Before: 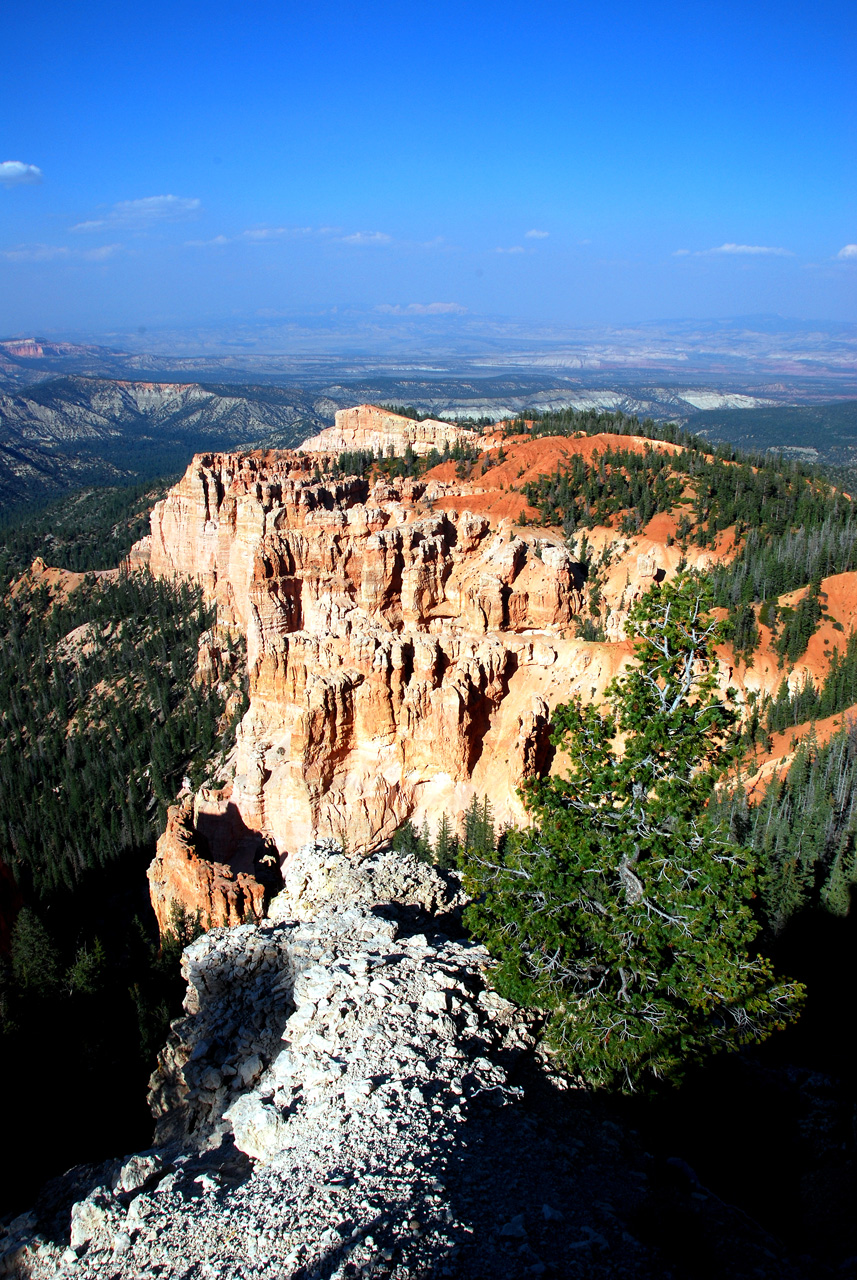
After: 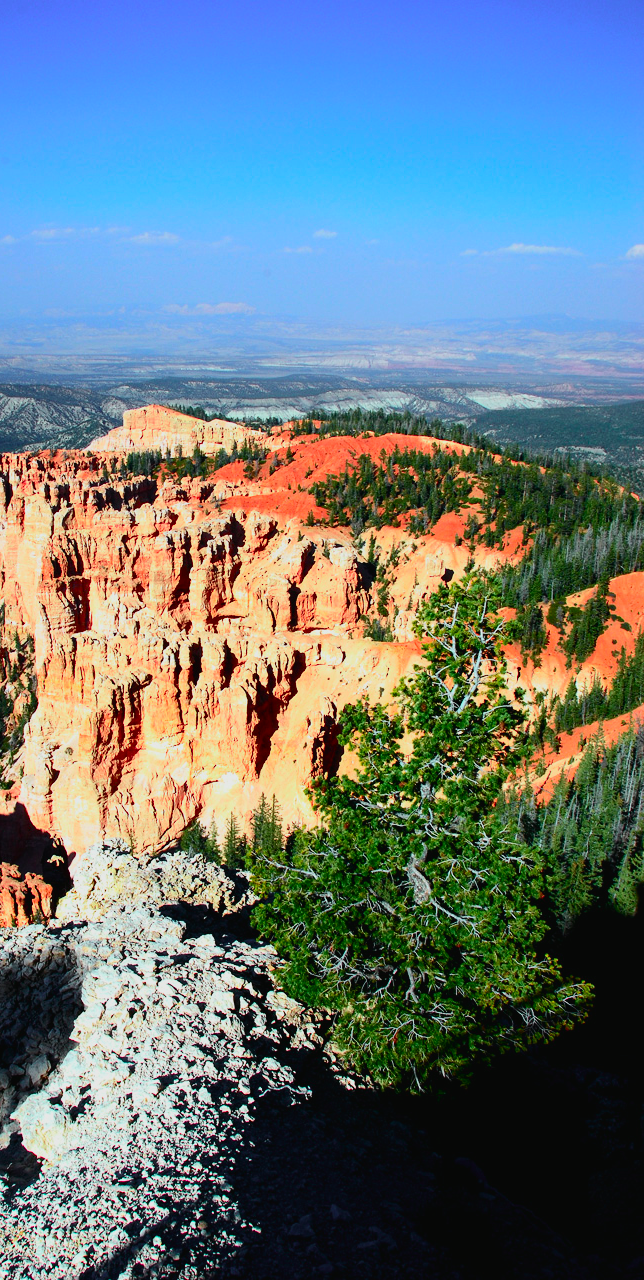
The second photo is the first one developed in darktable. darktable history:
tone curve: curves: ch0 [(0, 0.018) (0.036, 0.038) (0.15, 0.131) (0.27, 0.247) (0.503, 0.556) (0.763, 0.785) (1, 0.919)]; ch1 [(0, 0) (0.203, 0.158) (0.333, 0.283) (0.451, 0.417) (0.502, 0.5) (0.519, 0.522) (0.562, 0.588) (0.603, 0.664) (0.722, 0.813) (1, 1)]; ch2 [(0, 0) (0.29, 0.295) (0.404, 0.436) (0.497, 0.499) (0.521, 0.523) (0.561, 0.605) (0.639, 0.664) (0.712, 0.764) (1, 1)], color space Lab, independent channels, preserve colors none
crop and rotate: left 24.772%
